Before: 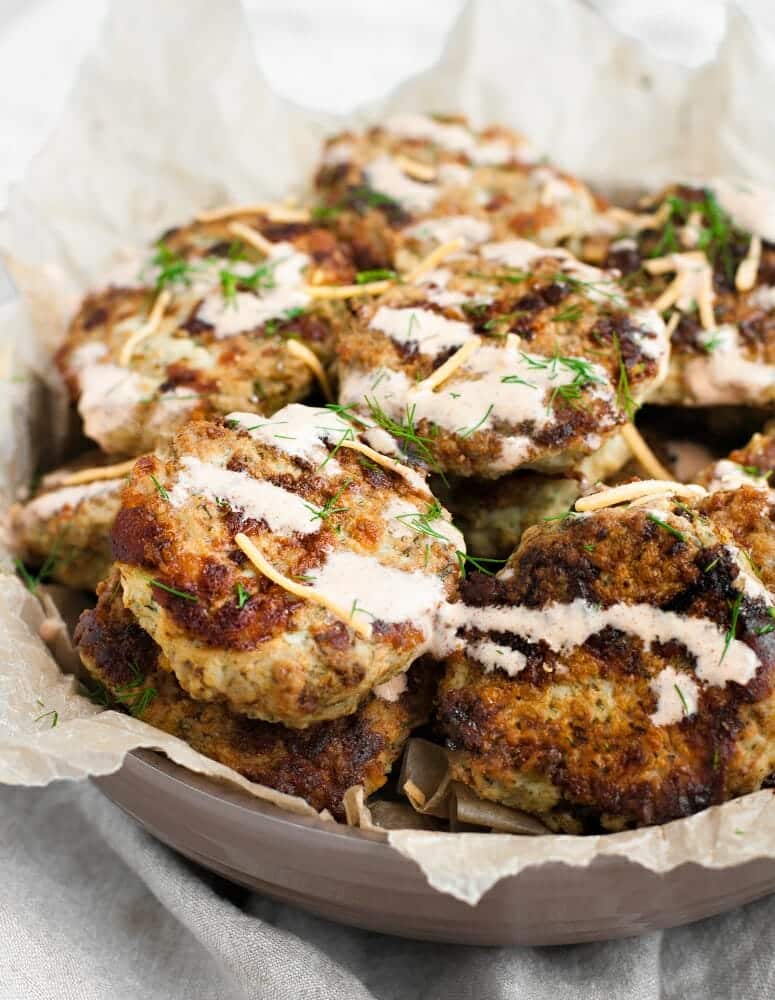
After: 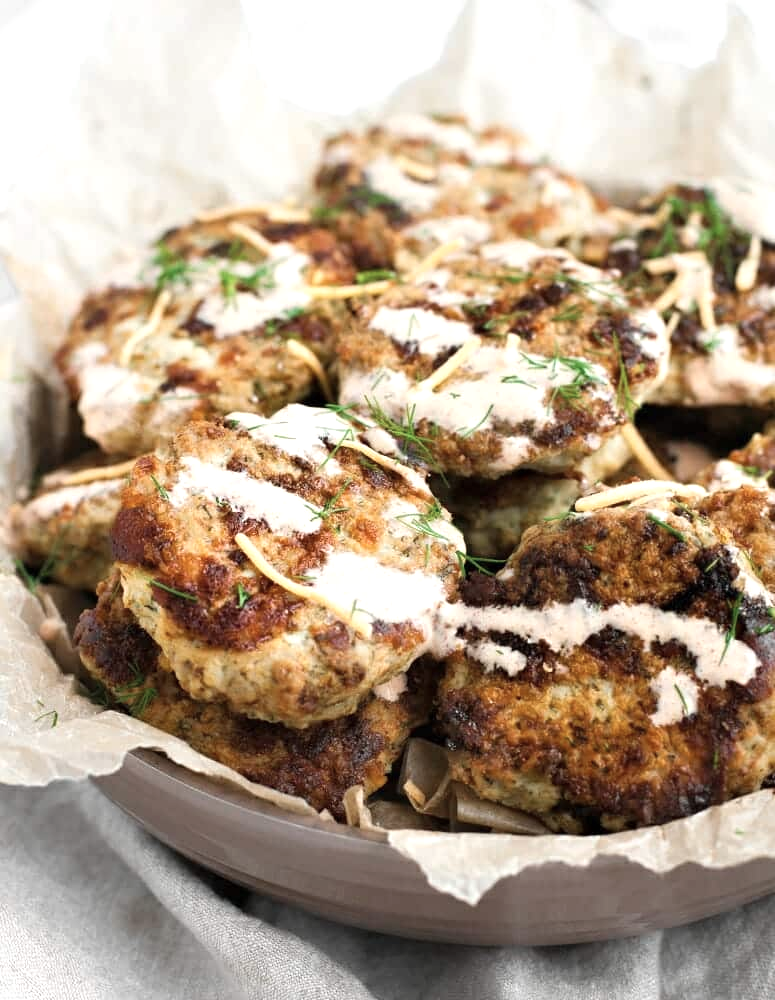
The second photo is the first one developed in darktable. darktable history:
tone equalizer: on, module defaults
exposure: exposure 0.3 EV, compensate highlight preservation false
color zones: curves: ch0 [(0, 0.5) (0.143, 0.5) (0.286, 0.5) (0.429, 0.504) (0.571, 0.5) (0.714, 0.509) (0.857, 0.5) (1, 0.5)]; ch1 [(0, 0.425) (0.143, 0.425) (0.286, 0.375) (0.429, 0.405) (0.571, 0.5) (0.714, 0.47) (0.857, 0.425) (1, 0.435)]; ch2 [(0, 0.5) (0.143, 0.5) (0.286, 0.5) (0.429, 0.517) (0.571, 0.5) (0.714, 0.51) (0.857, 0.5) (1, 0.5)]
